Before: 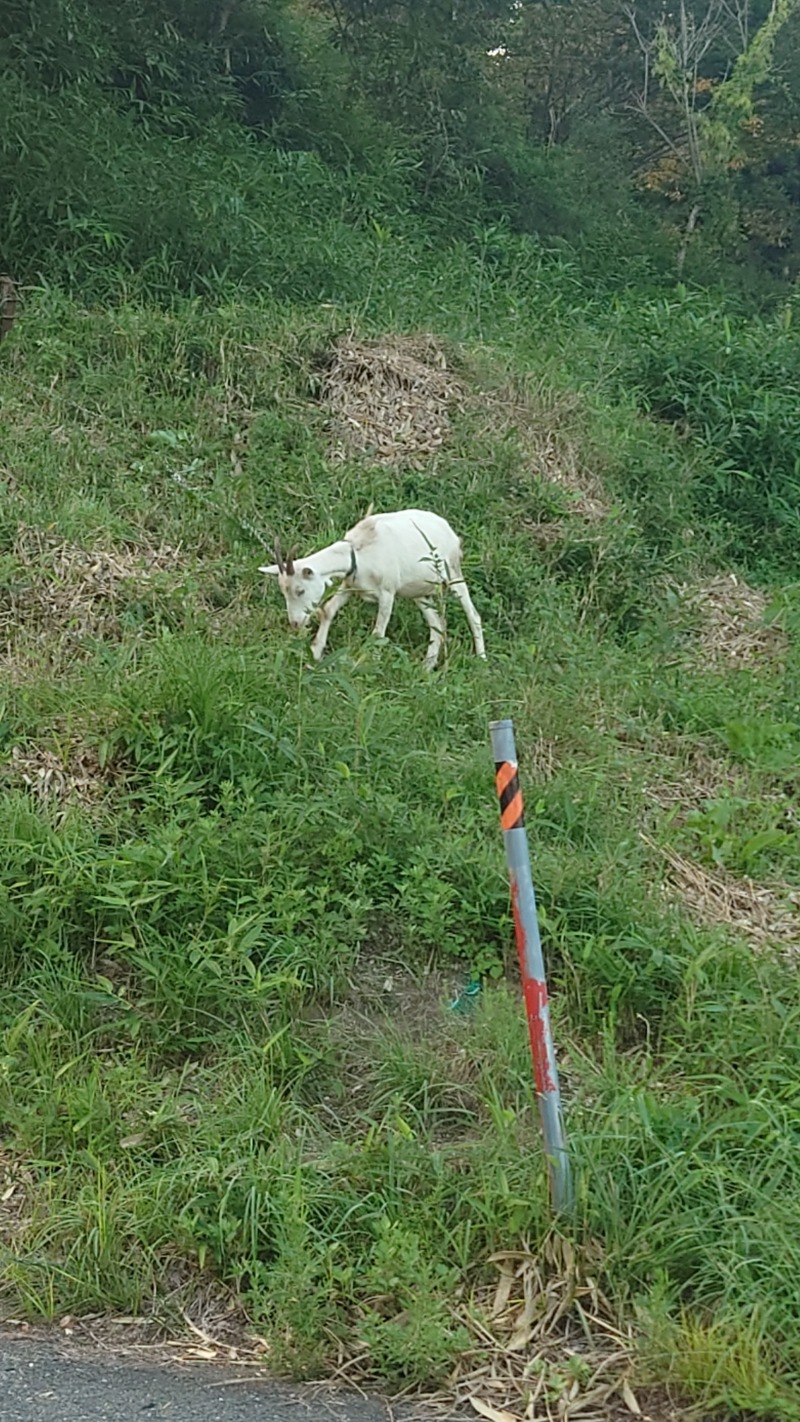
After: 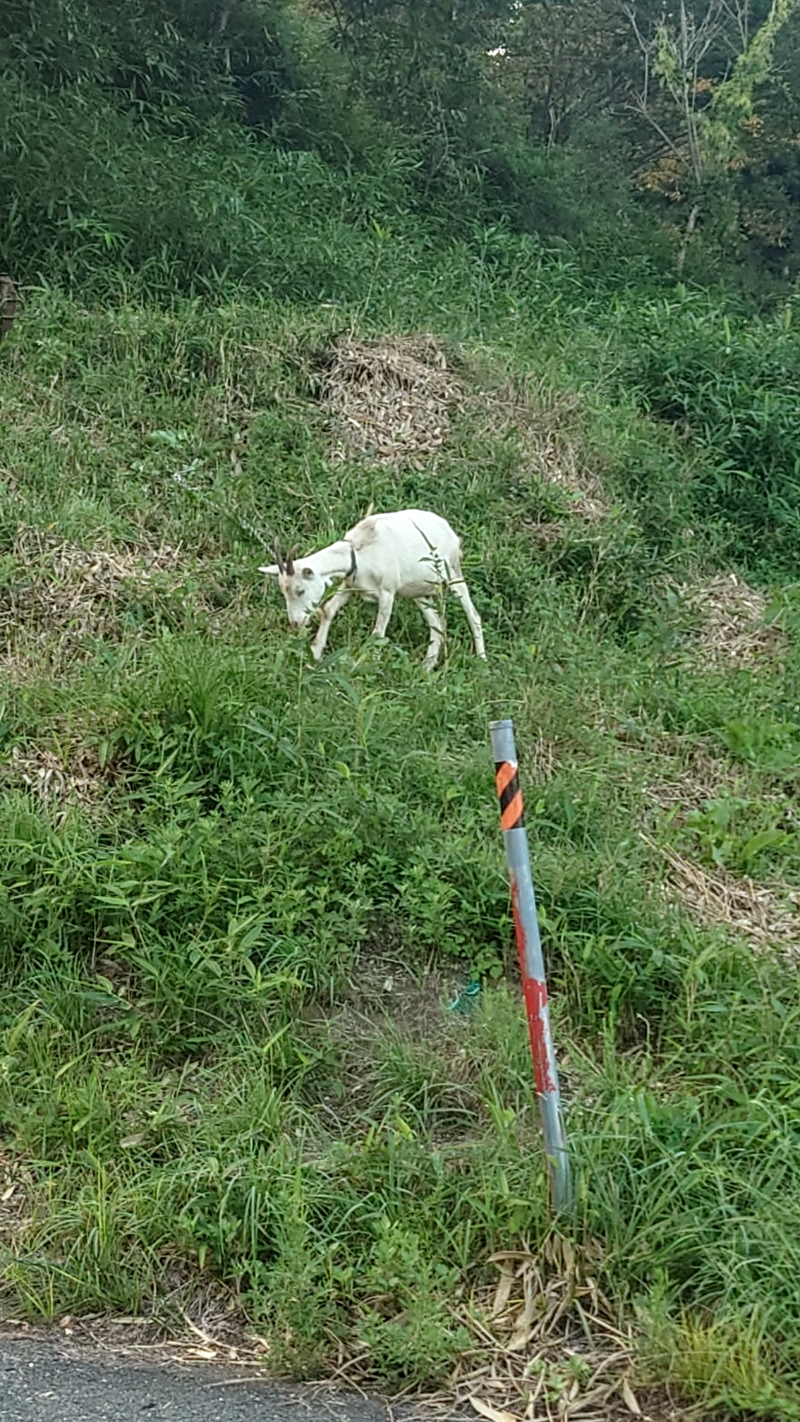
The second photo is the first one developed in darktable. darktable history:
local contrast: highlights 62%, detail 143%, midtone range 0.432
